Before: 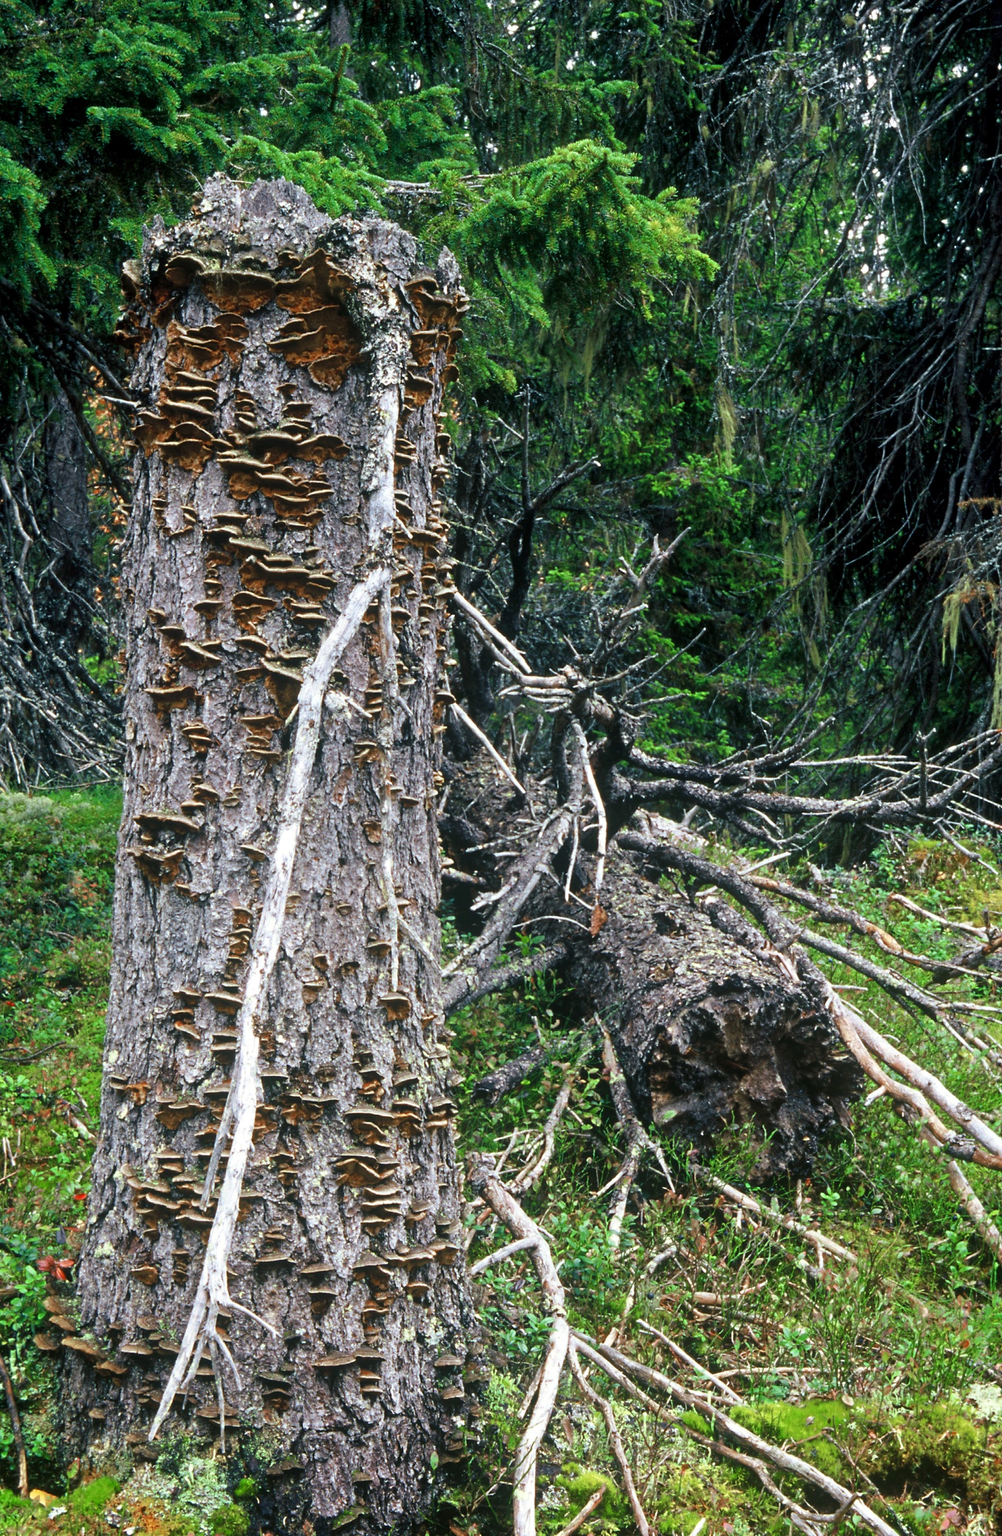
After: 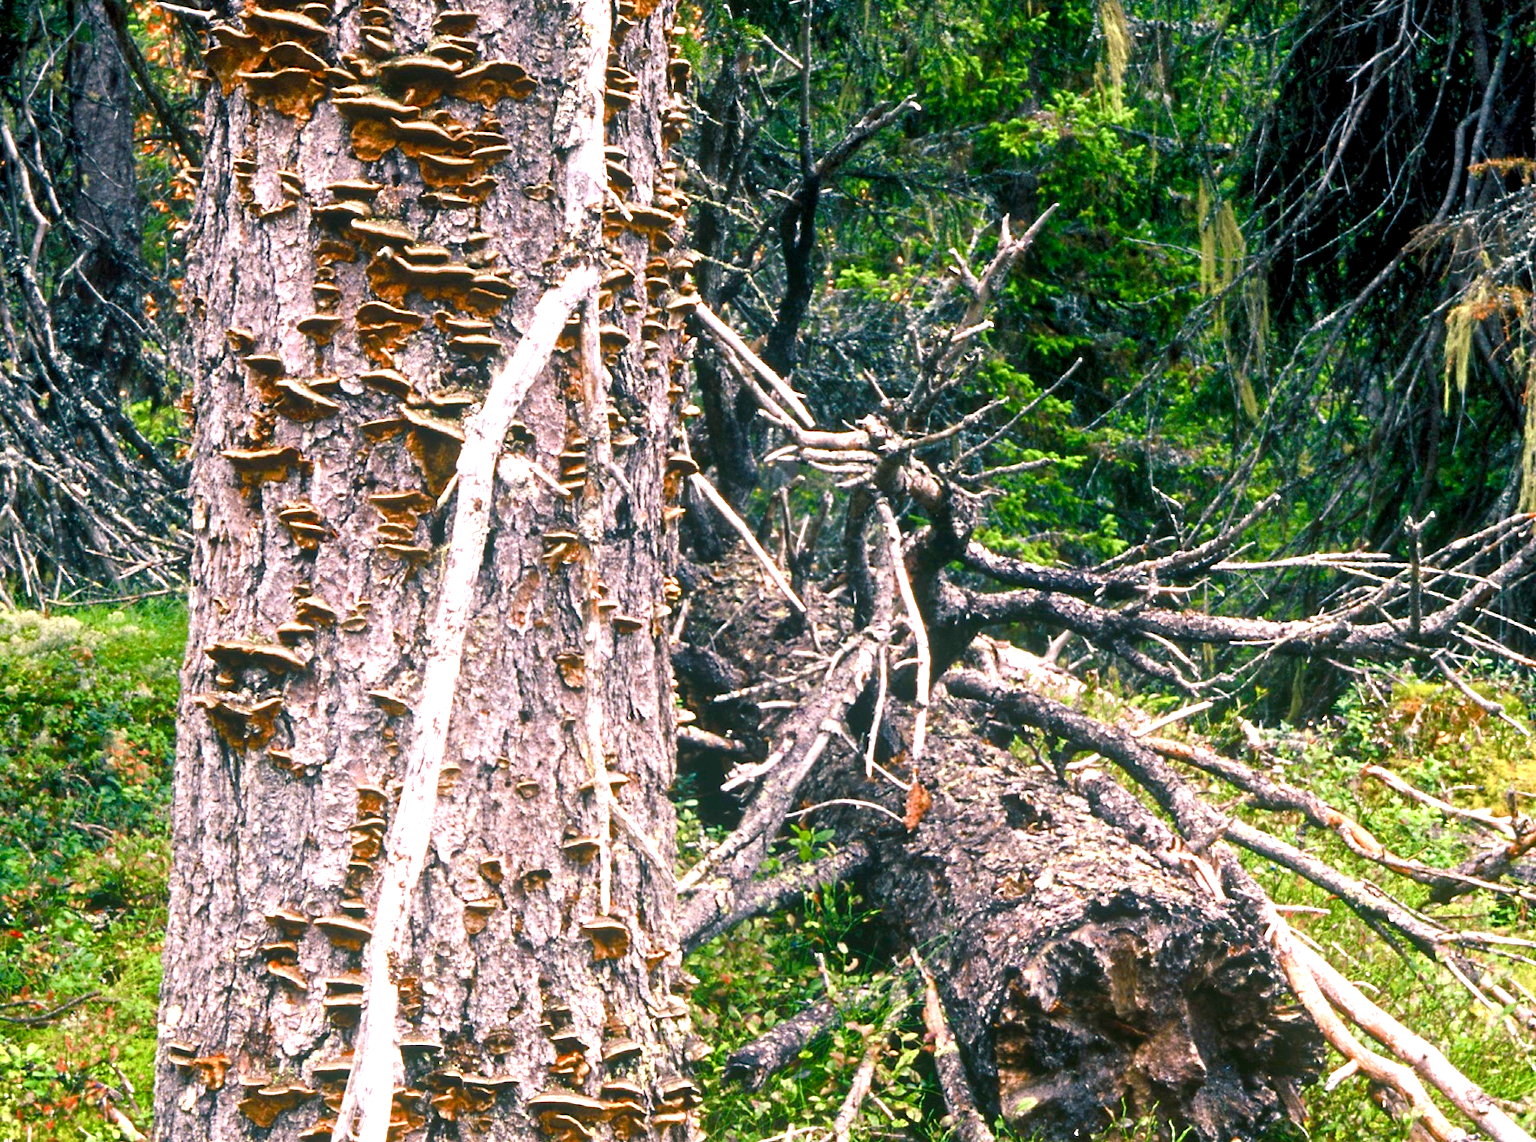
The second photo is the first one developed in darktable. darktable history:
color balance rgb: highlights gain › chroma 4.573%, highlights gain › hue 31.39°, perceptual saturation grading › global saturation 20%, perceptual saturation grading › highlights -25.08%, perceptual saturation grading › shadows 49.965%
exposure: black level correction 0.001, exposure 0.962 EV, compensate highlight preservation false
crop and rotate: top 25.71%, bottom 25.759%
